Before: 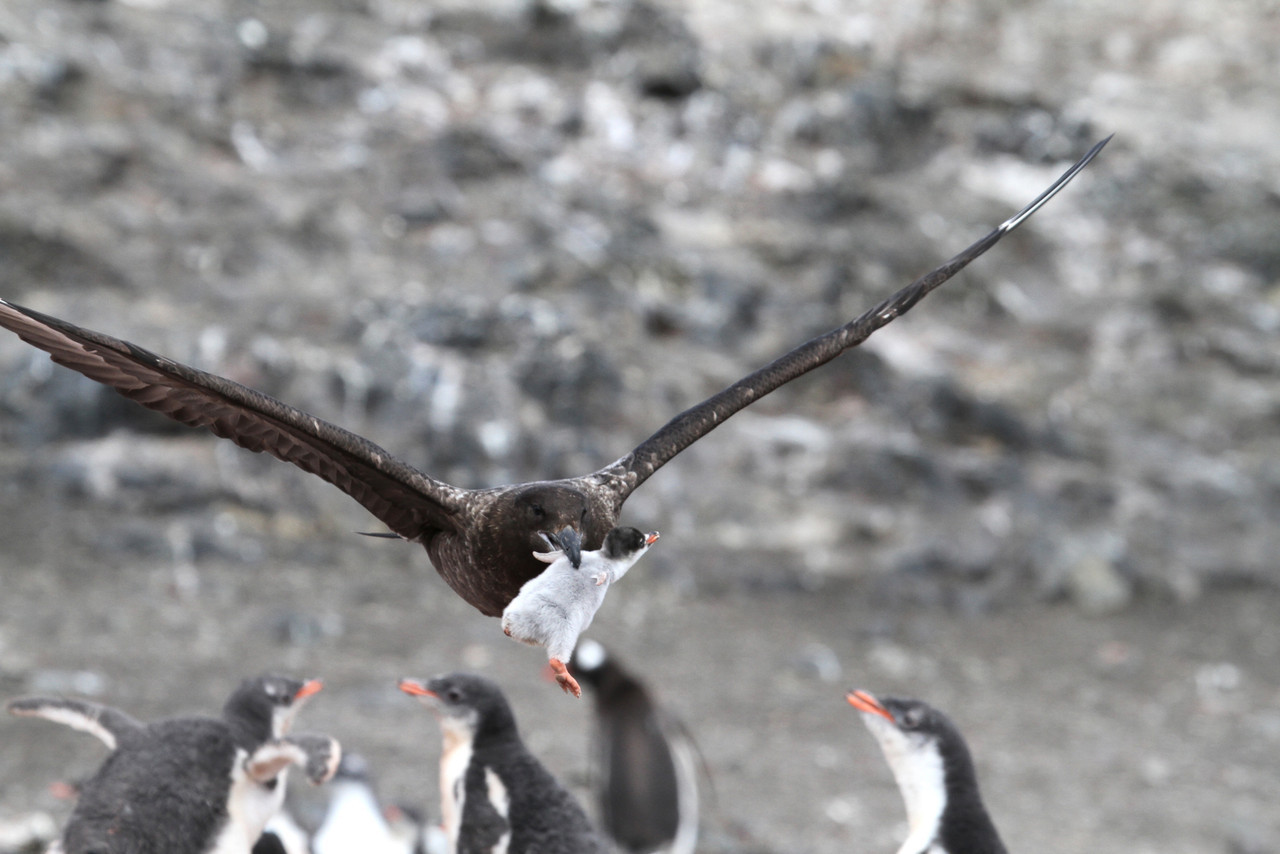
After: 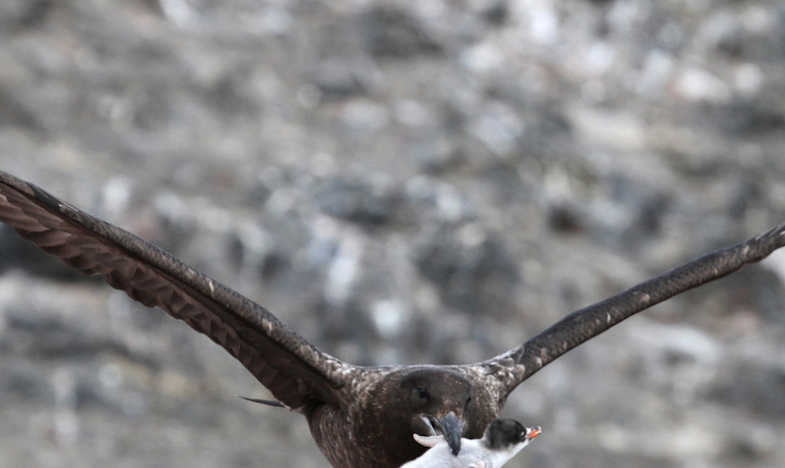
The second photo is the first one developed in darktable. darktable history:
crop and rotate: angle -5.89°, left 2.237%, top 6.928%, right 27.265%, bottom 30.087%
